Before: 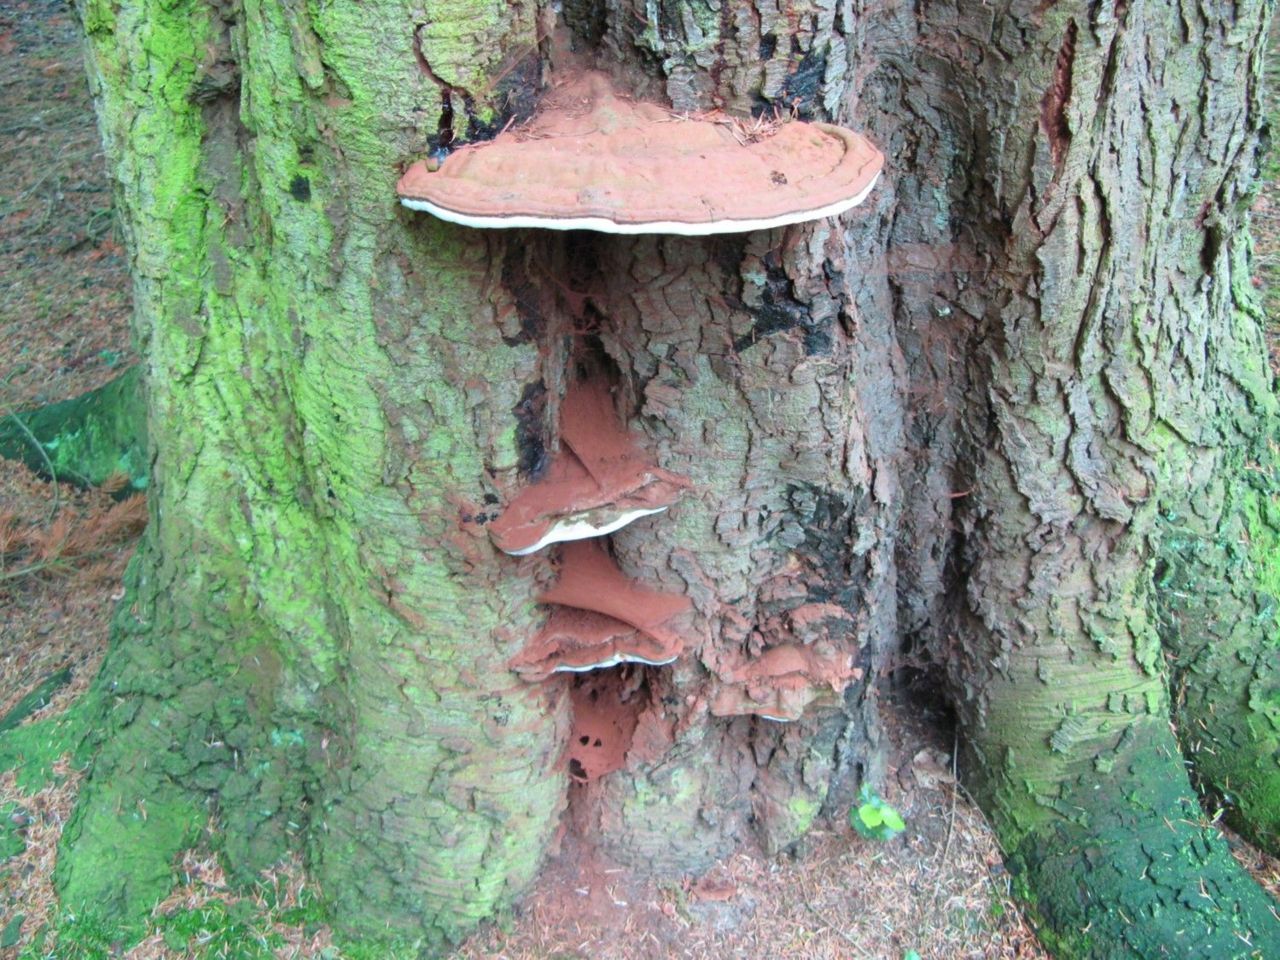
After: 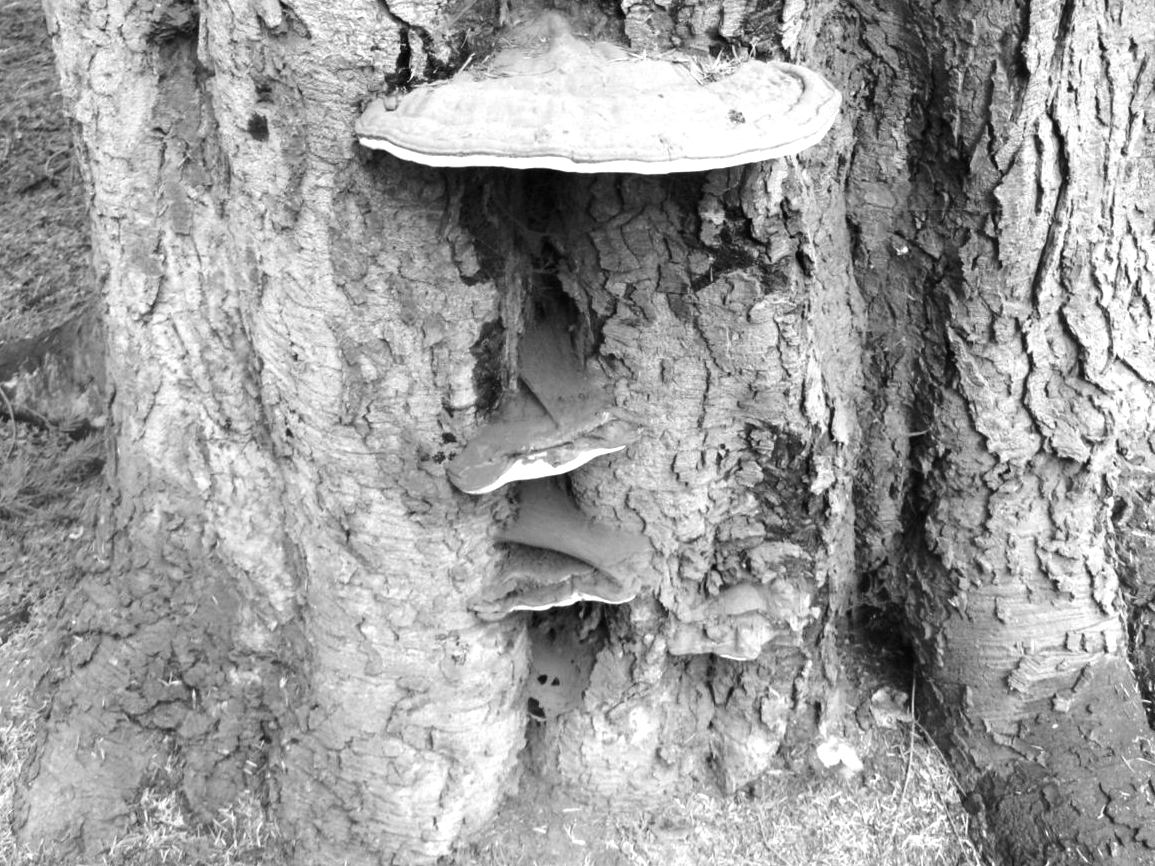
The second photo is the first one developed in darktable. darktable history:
monochrome: a -6.99, b 35.61, size 1.4
white balance: emerald 1
crop: left 3.305%, top 6.436%, right 6.389%, bottom 3.258%
color balance rgb: perceptual saturation grading › global saturation 30%, global vibrance 20%
tone equalizer: -8 EV -0.75 EV, -7 EV -0.7 EV, -6 EV -0.6 EV, -5 EV -0.4 EV, -3 EV 0.4 EV, -2 EV 0.6 EV, -1 EV 0.7 EV, +0 EV 0.75 EV, edges refinement/feathering 500, mask exposure compensation -1.57 EV, preserve details no
